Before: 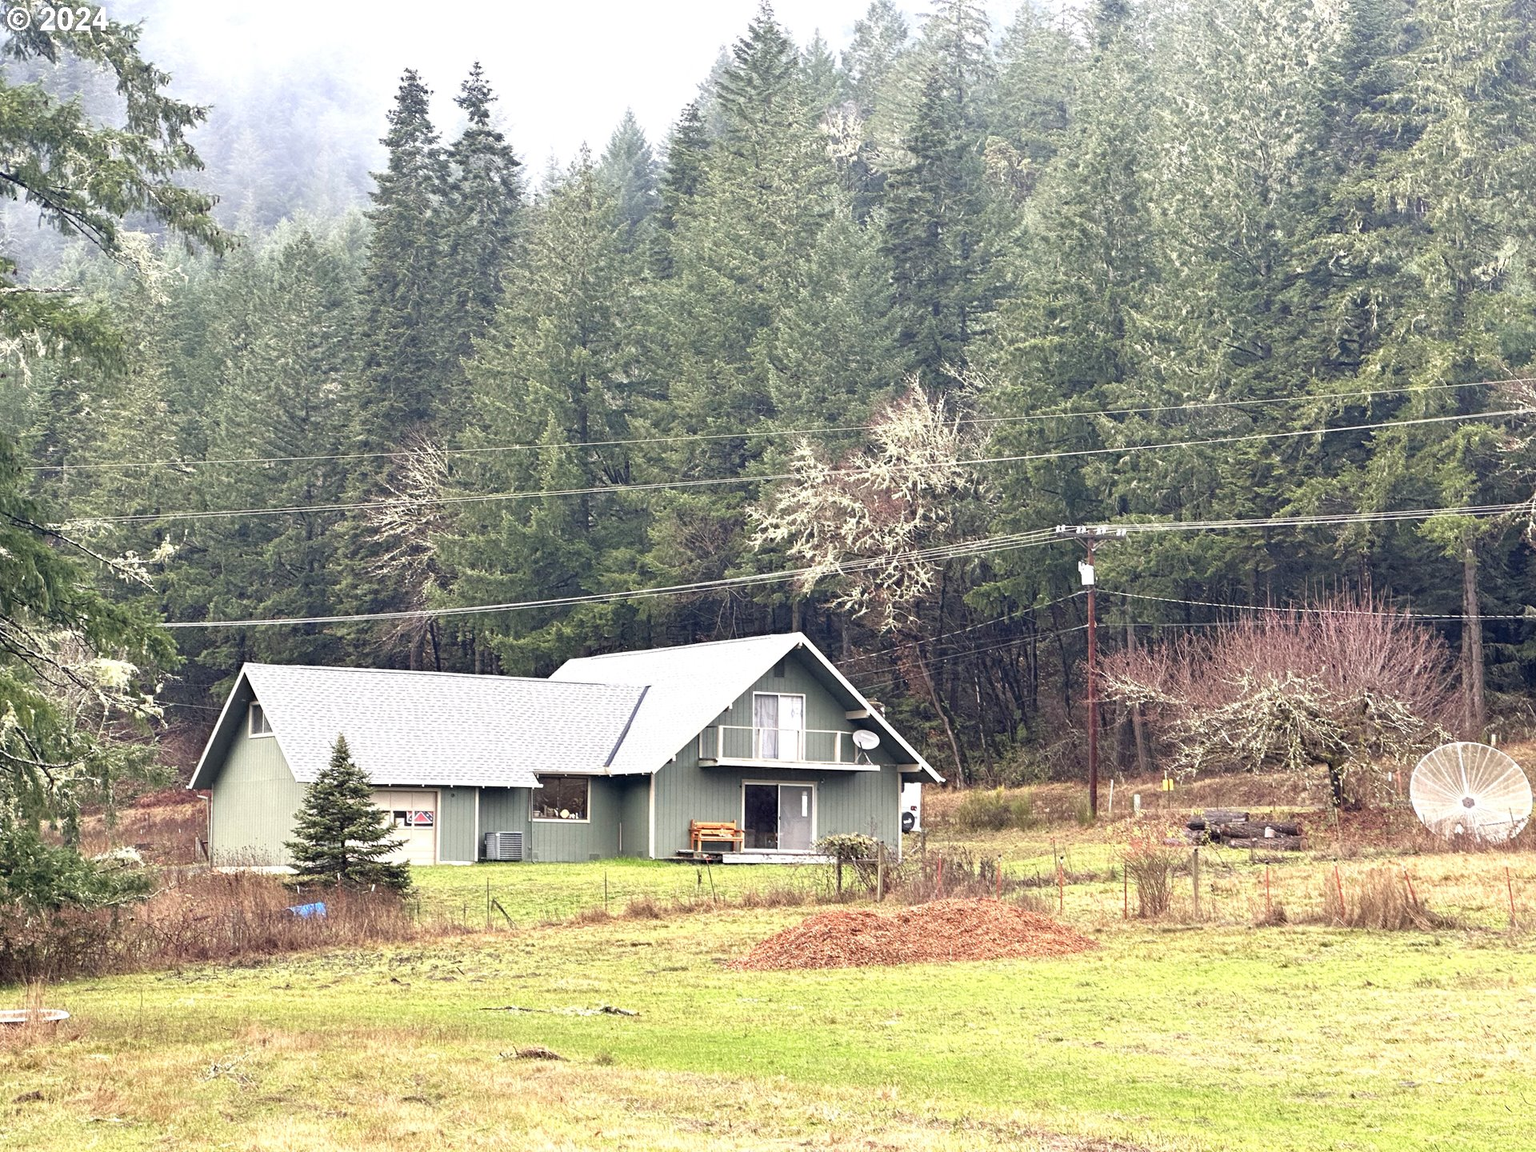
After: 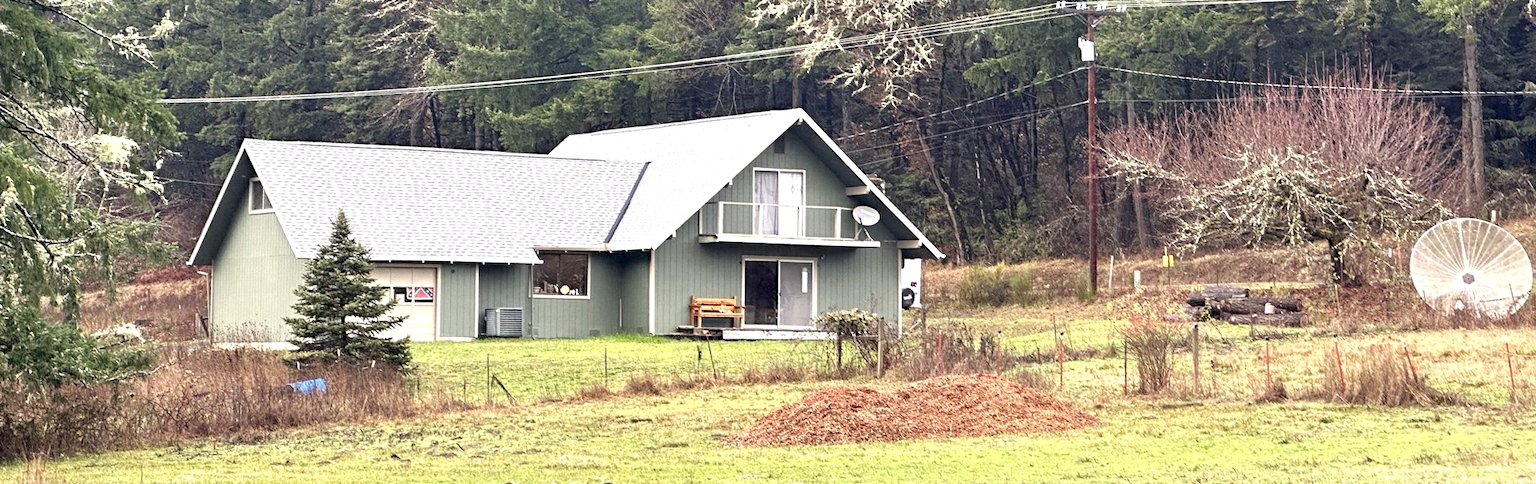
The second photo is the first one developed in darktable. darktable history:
crop: top 45.551%, bottom 12.262%
contrast equalizer: y [[0.509, 0.517, 0.523, 0.523, 0.517, 0.509], [0.5 ×6], [0.5 ×6], [0 ×6], [0 ×6]]
